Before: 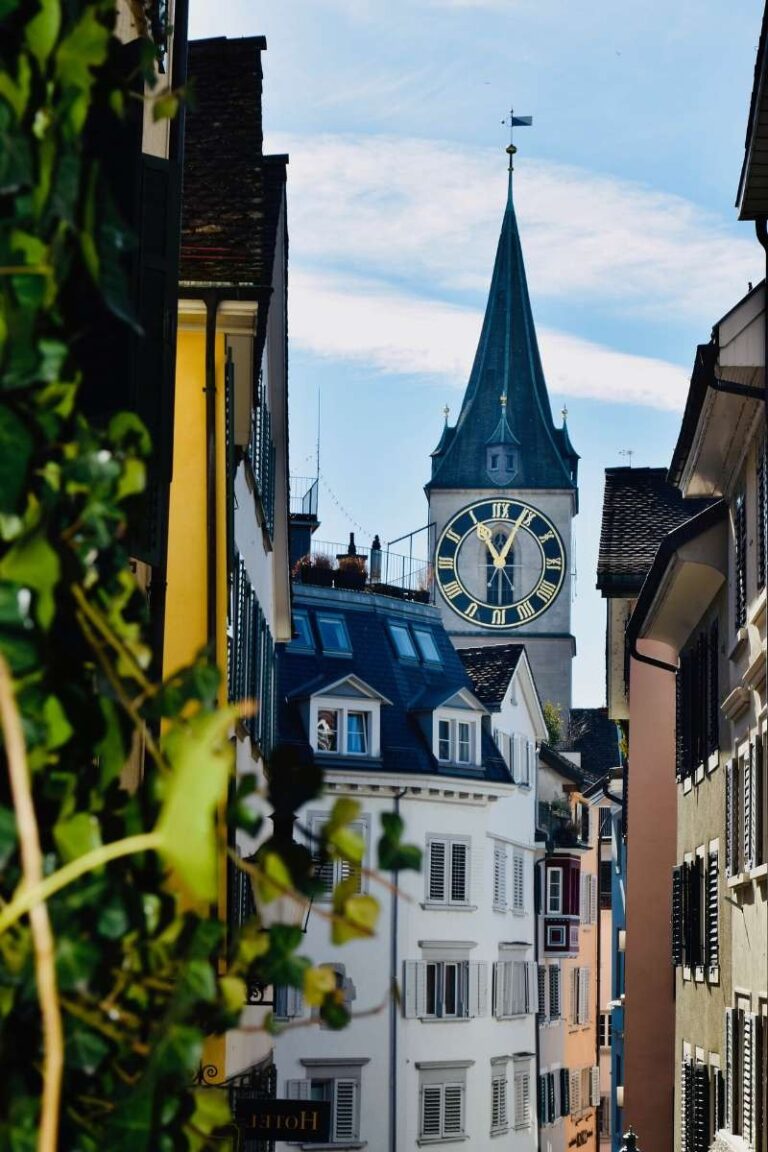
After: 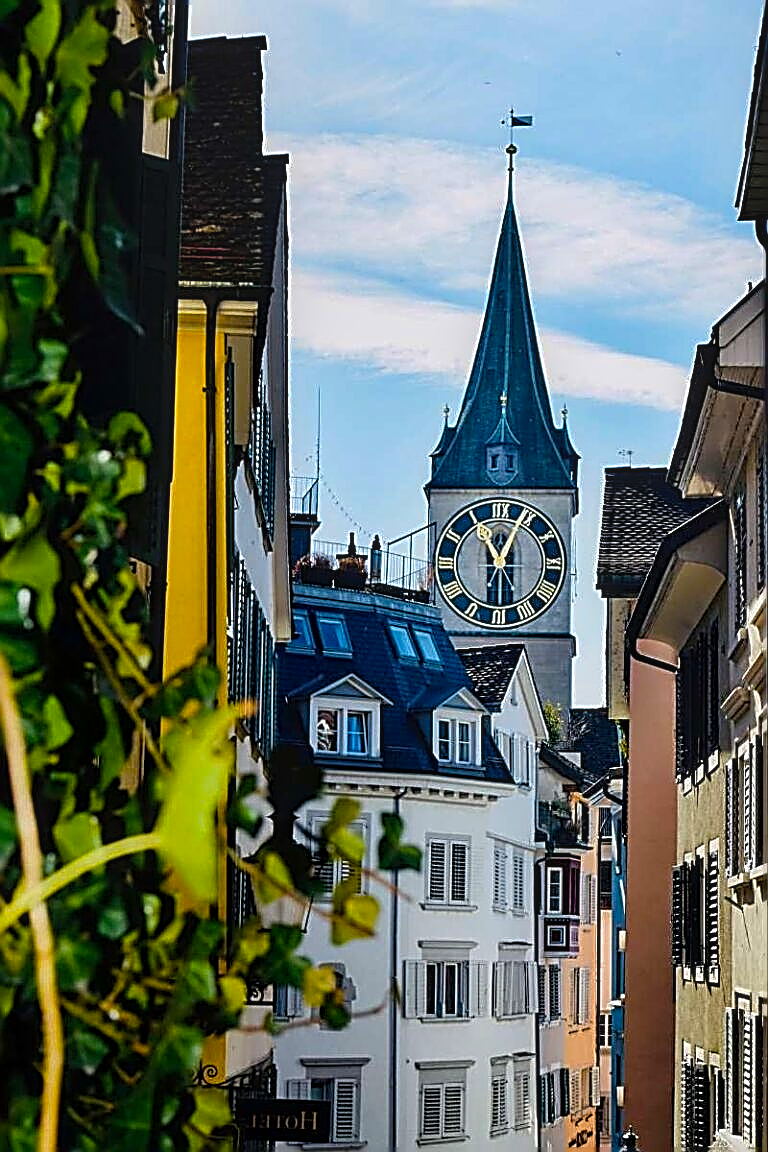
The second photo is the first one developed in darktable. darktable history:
color balance rgb: perceptual saturation grading › global saturation 25%, global vibrance 20%
sharpen: amount 1.861
local contrast: on, module defaults
